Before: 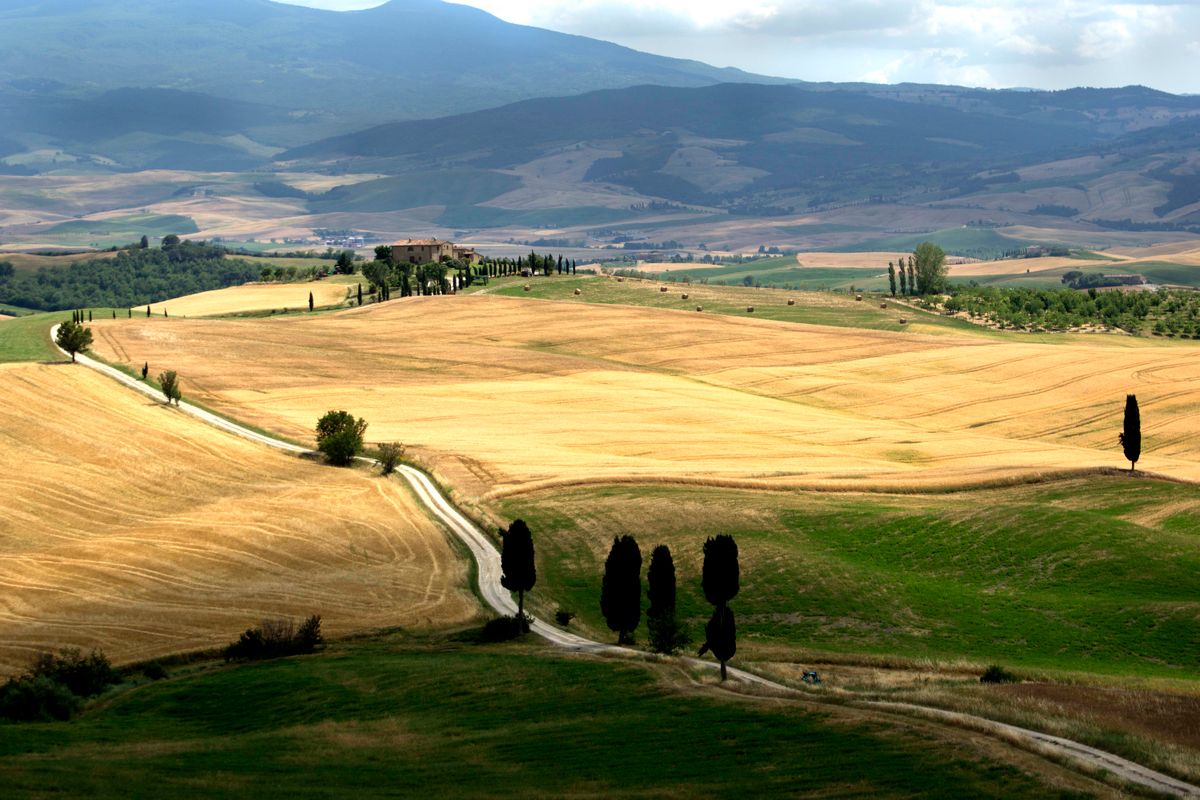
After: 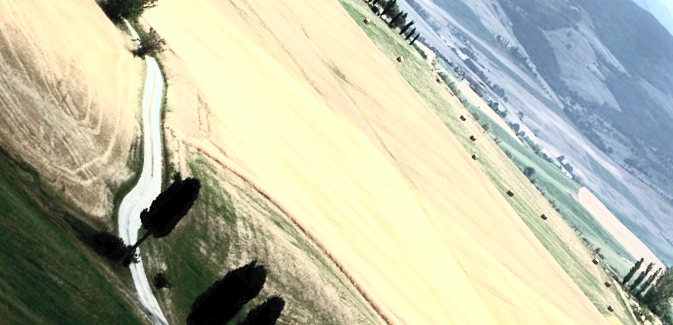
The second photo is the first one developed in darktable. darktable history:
crop and rotate: angle -44.65°, top 16.477%, right 0.916%, bottom 11.713%
contrast brightness saturation: contrast 0.588, brightness 0.574, saturation -0.343
color calibration: illuminant F (fluorescent), F source F9 (Cool White Deluxe 4150 K) – high CRI, x 0.374, y 0.373, temperature 4162.51 K
